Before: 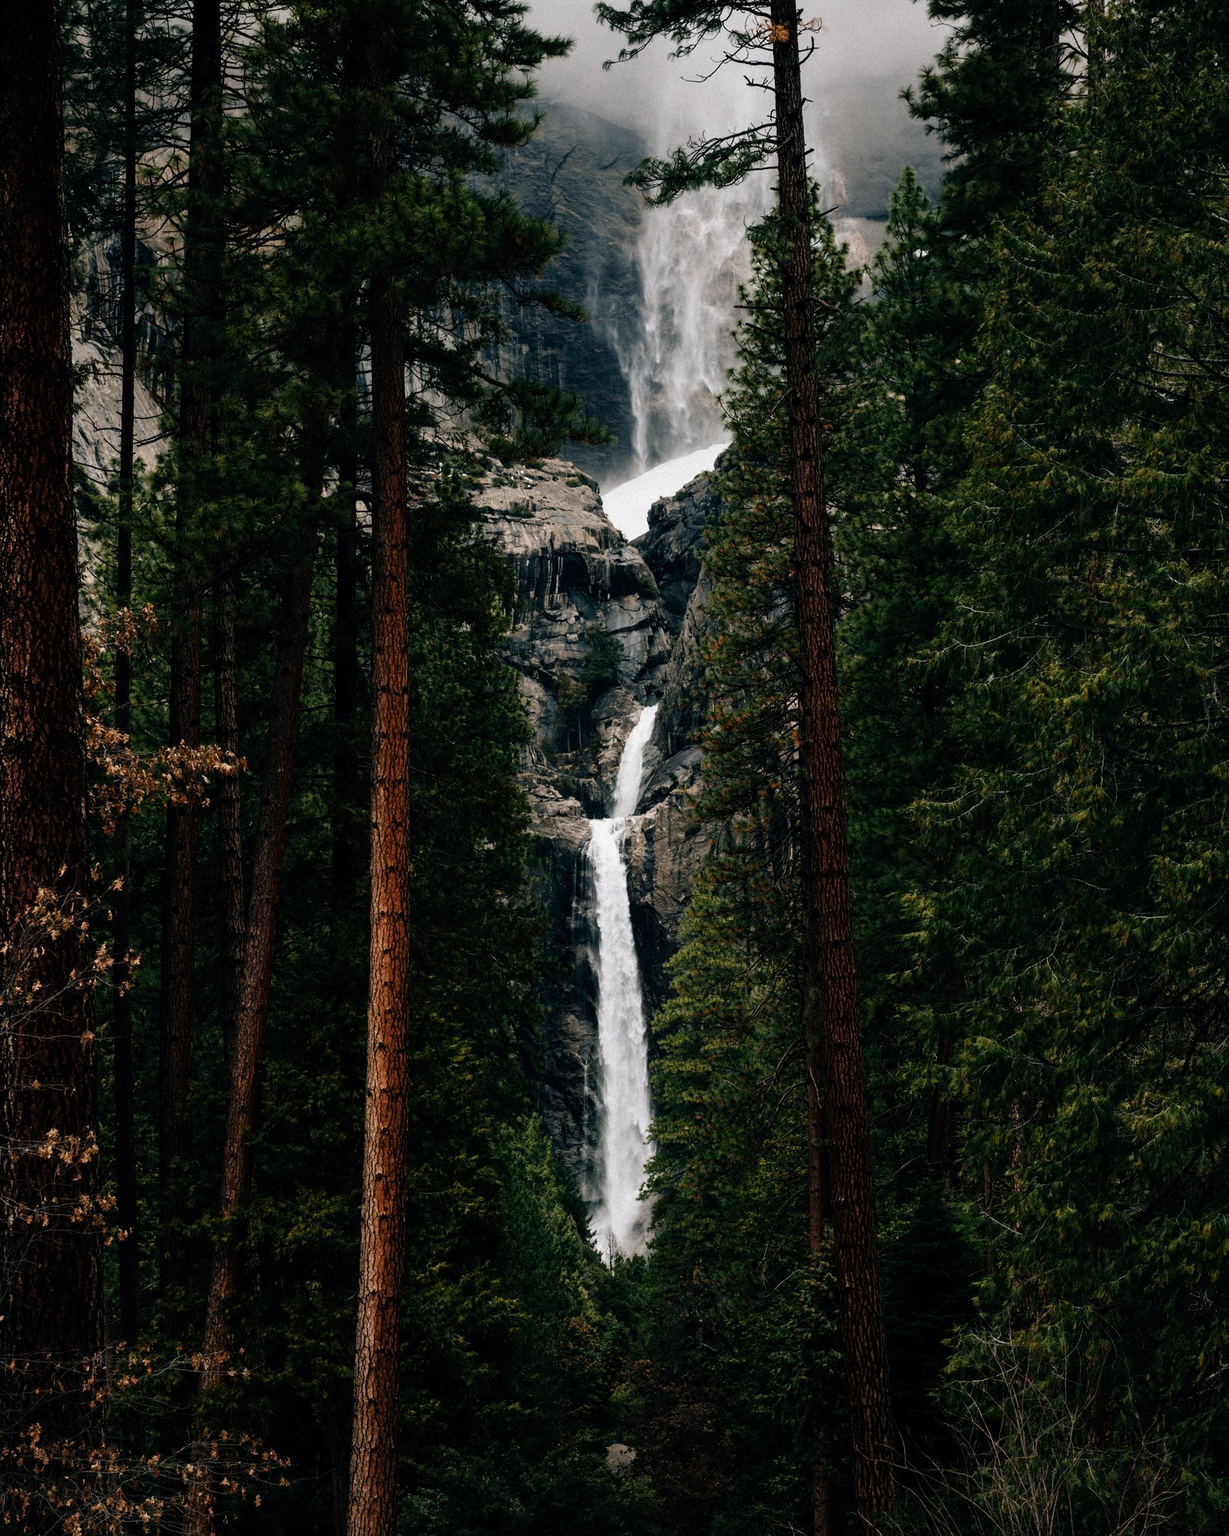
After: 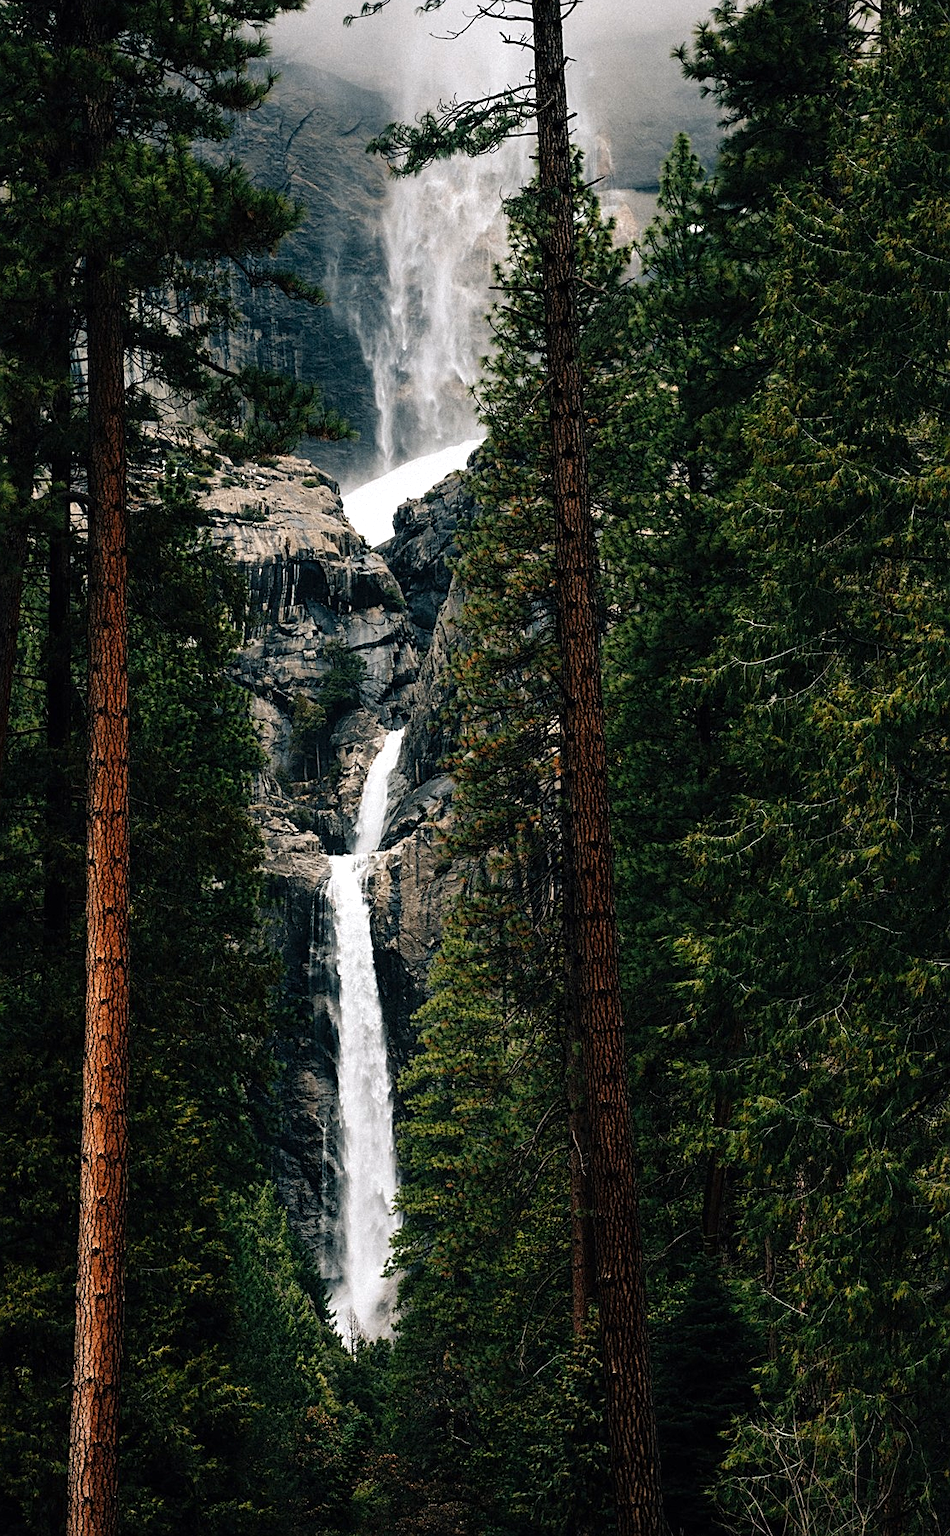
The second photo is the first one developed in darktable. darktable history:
exposure: exposure 0.298 EV, compensate highlight preservation false
crop and rotate: left 23.87%, top 3.081%, right 6.311%, bottom 6.601%
sharpen: on, module defaults
contrast brightness saturation: contrast 0.028, brightness 0.068, saturation 0.128
